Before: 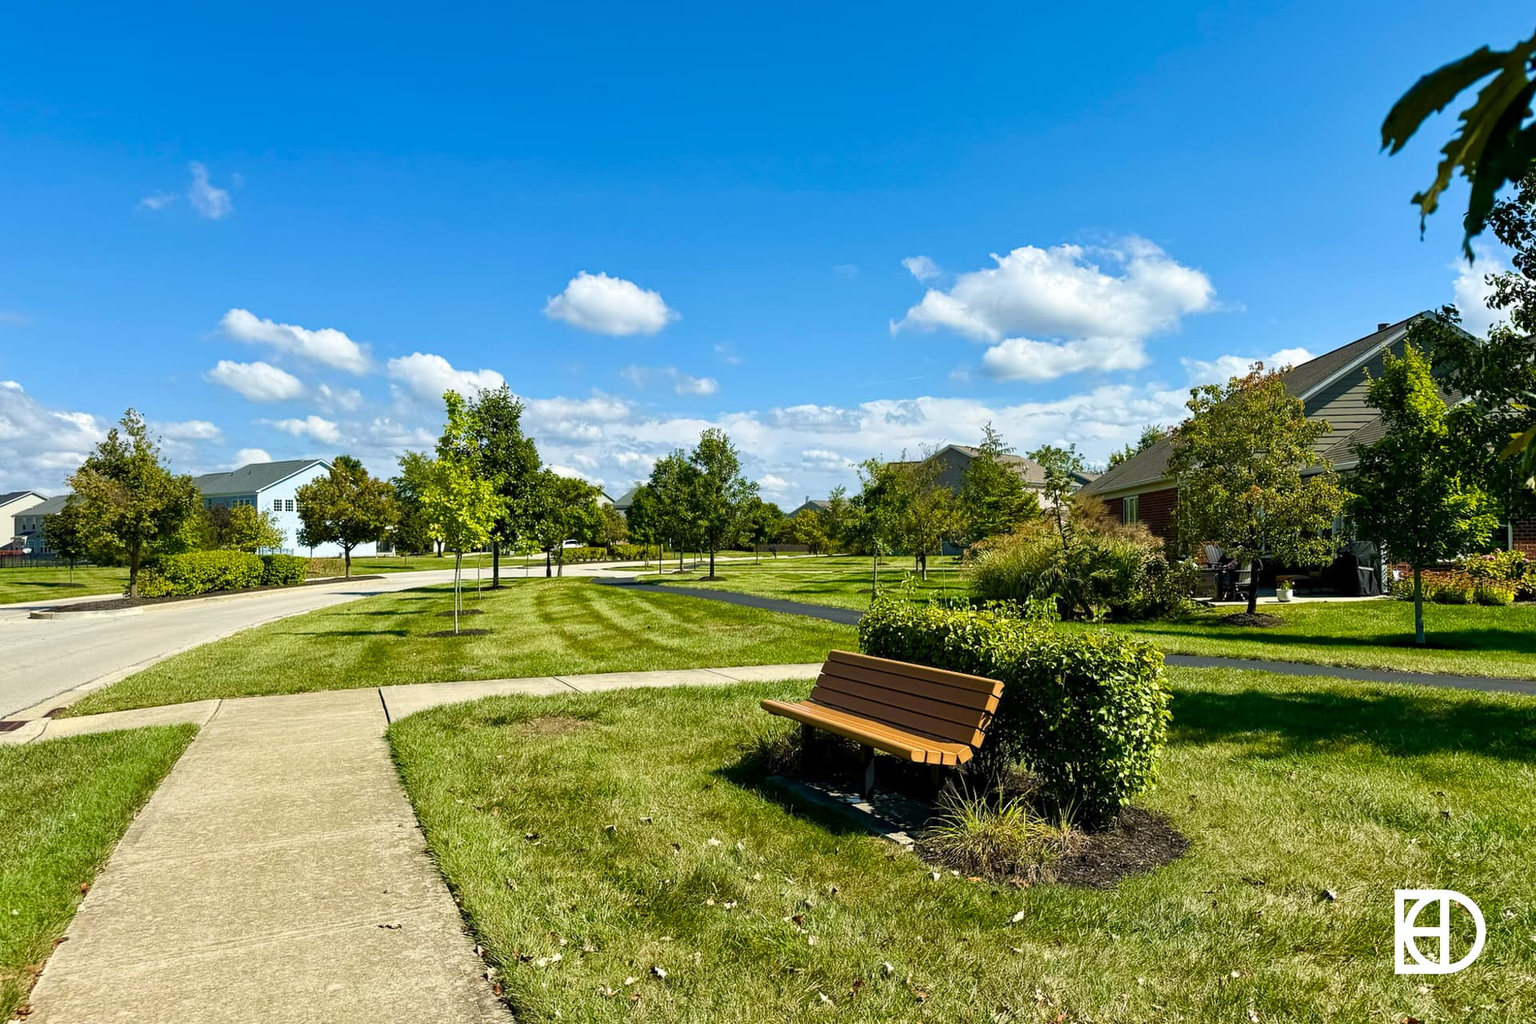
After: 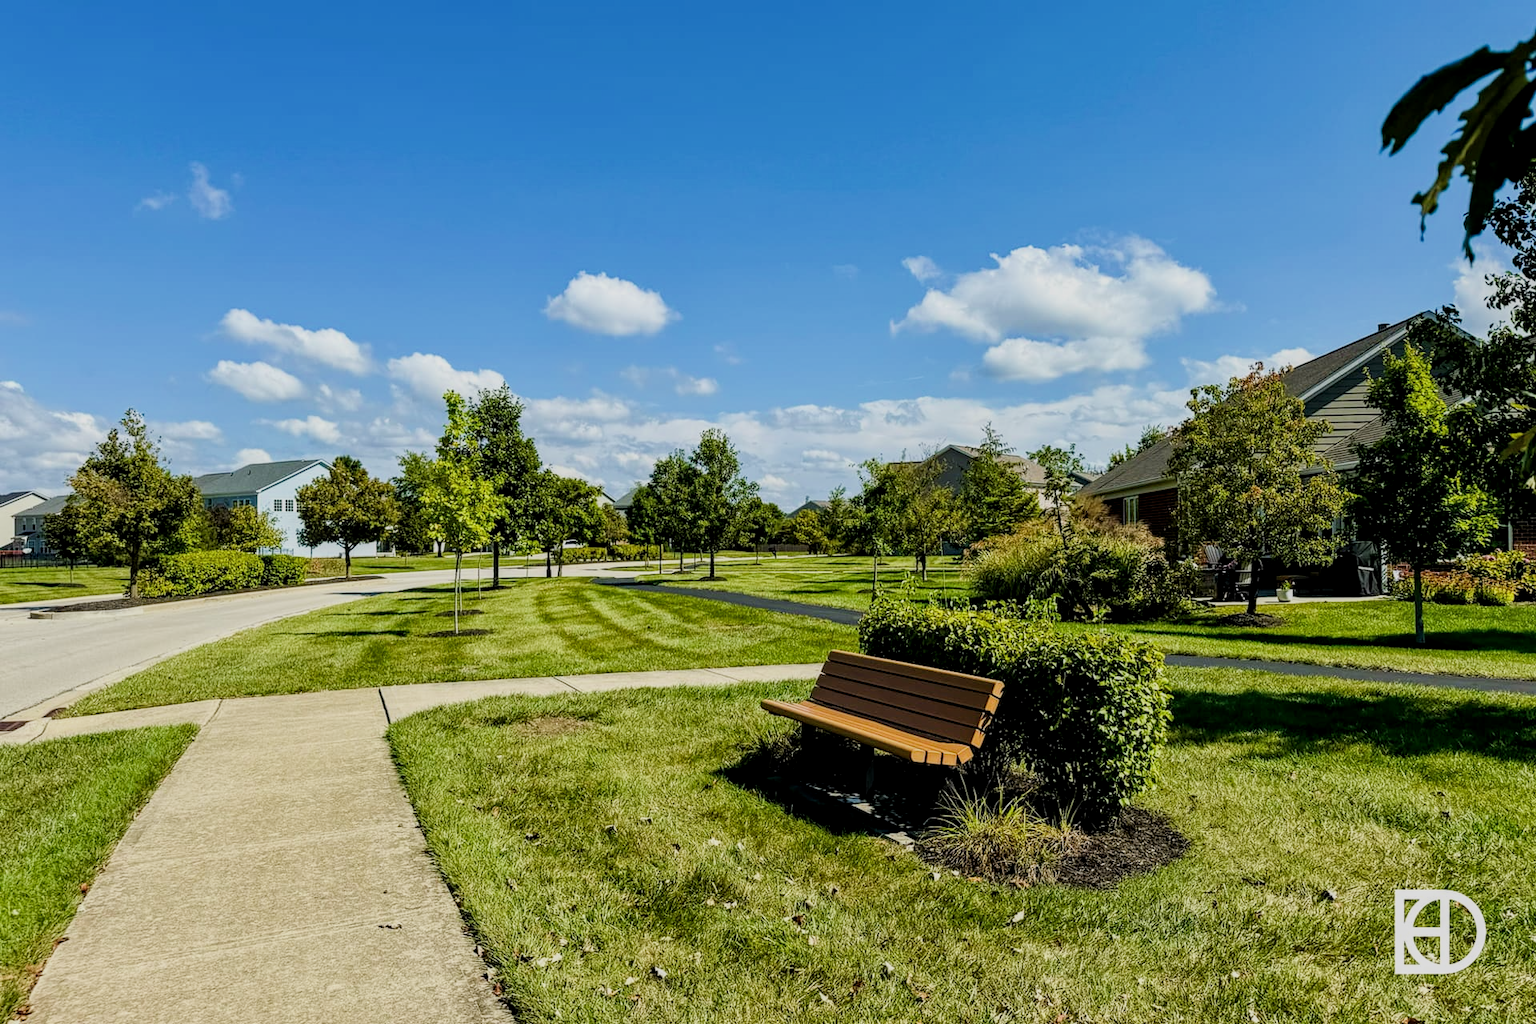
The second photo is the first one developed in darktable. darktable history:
local contrast: on, module defaults
filmic rgb: black relative exposure -7.65 EV, white relative exposure 4.56 EV, hardness 3.61, contrast 1.05
